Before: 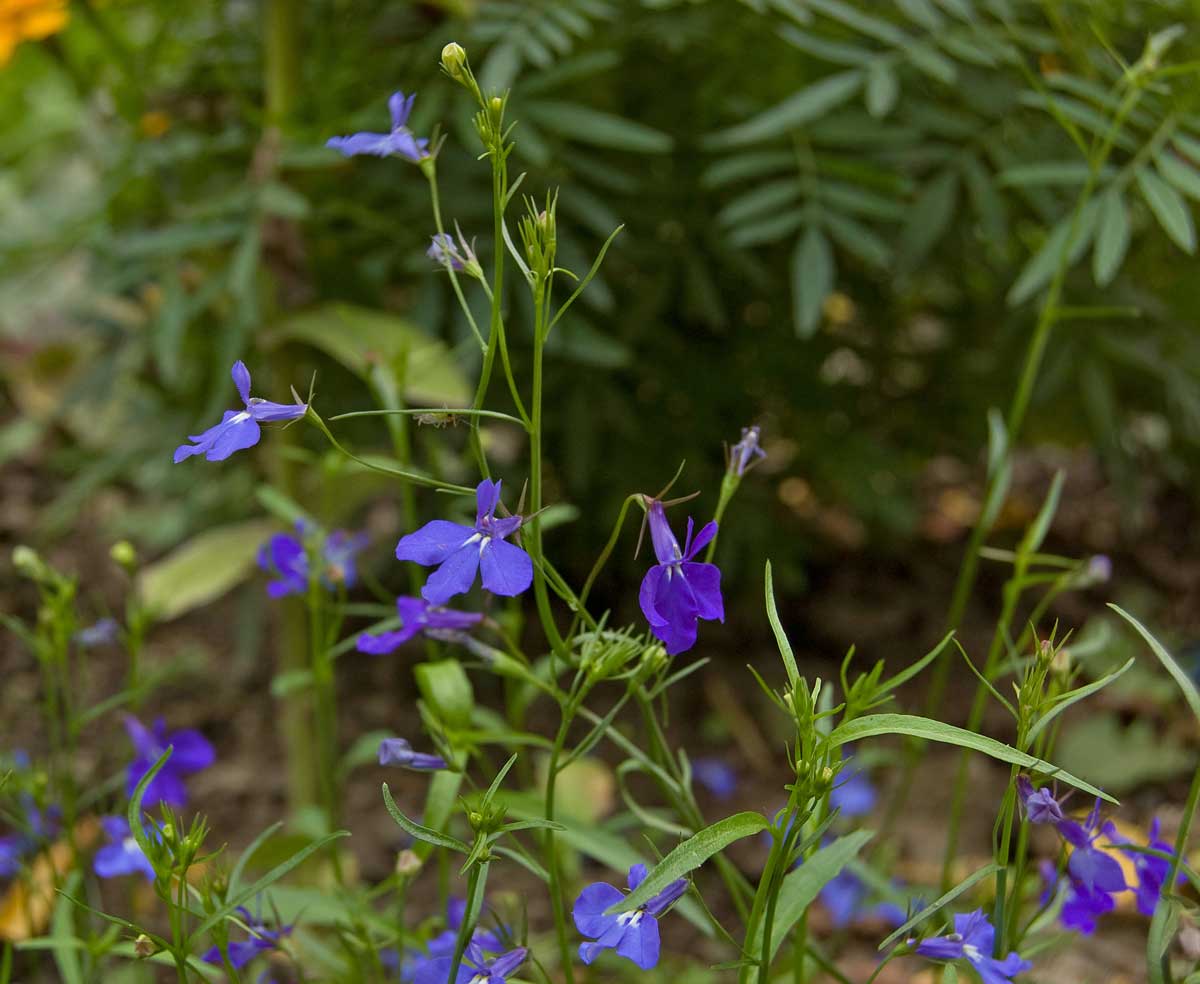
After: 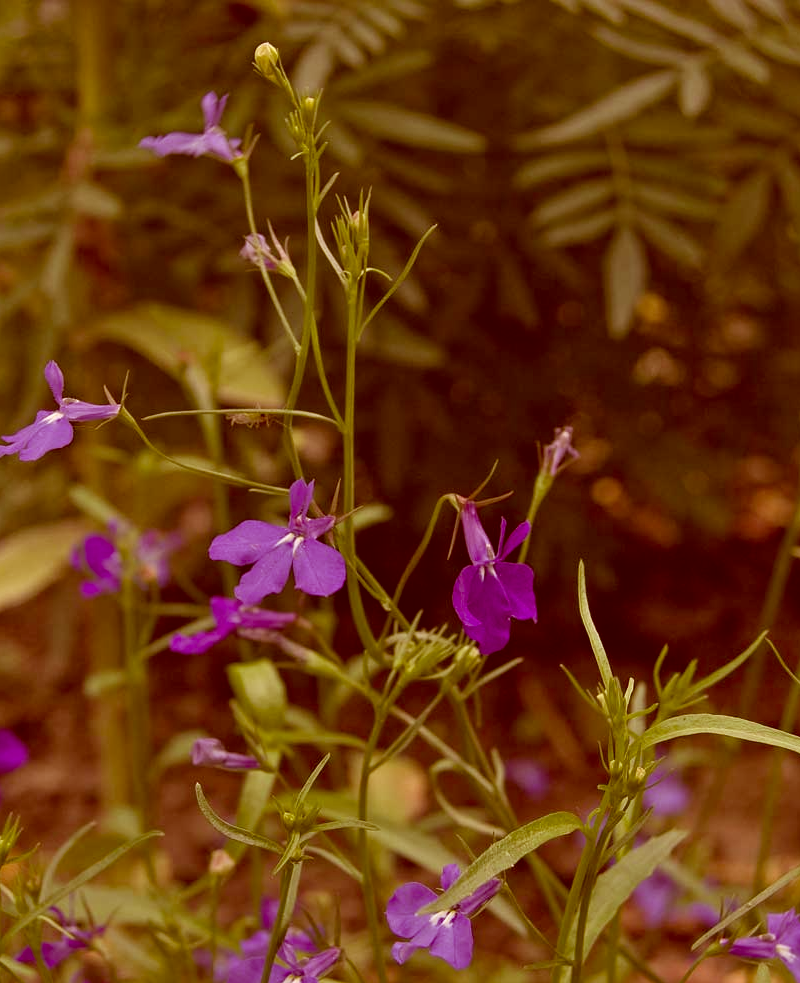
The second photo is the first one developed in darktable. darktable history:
crop and rotate: left 15.604%, right 17.7%
color correction: highlights a* 9.02, highlights b* 8.78, shadows a* 39.63, shadows b* 39.56, saturation 0.82
